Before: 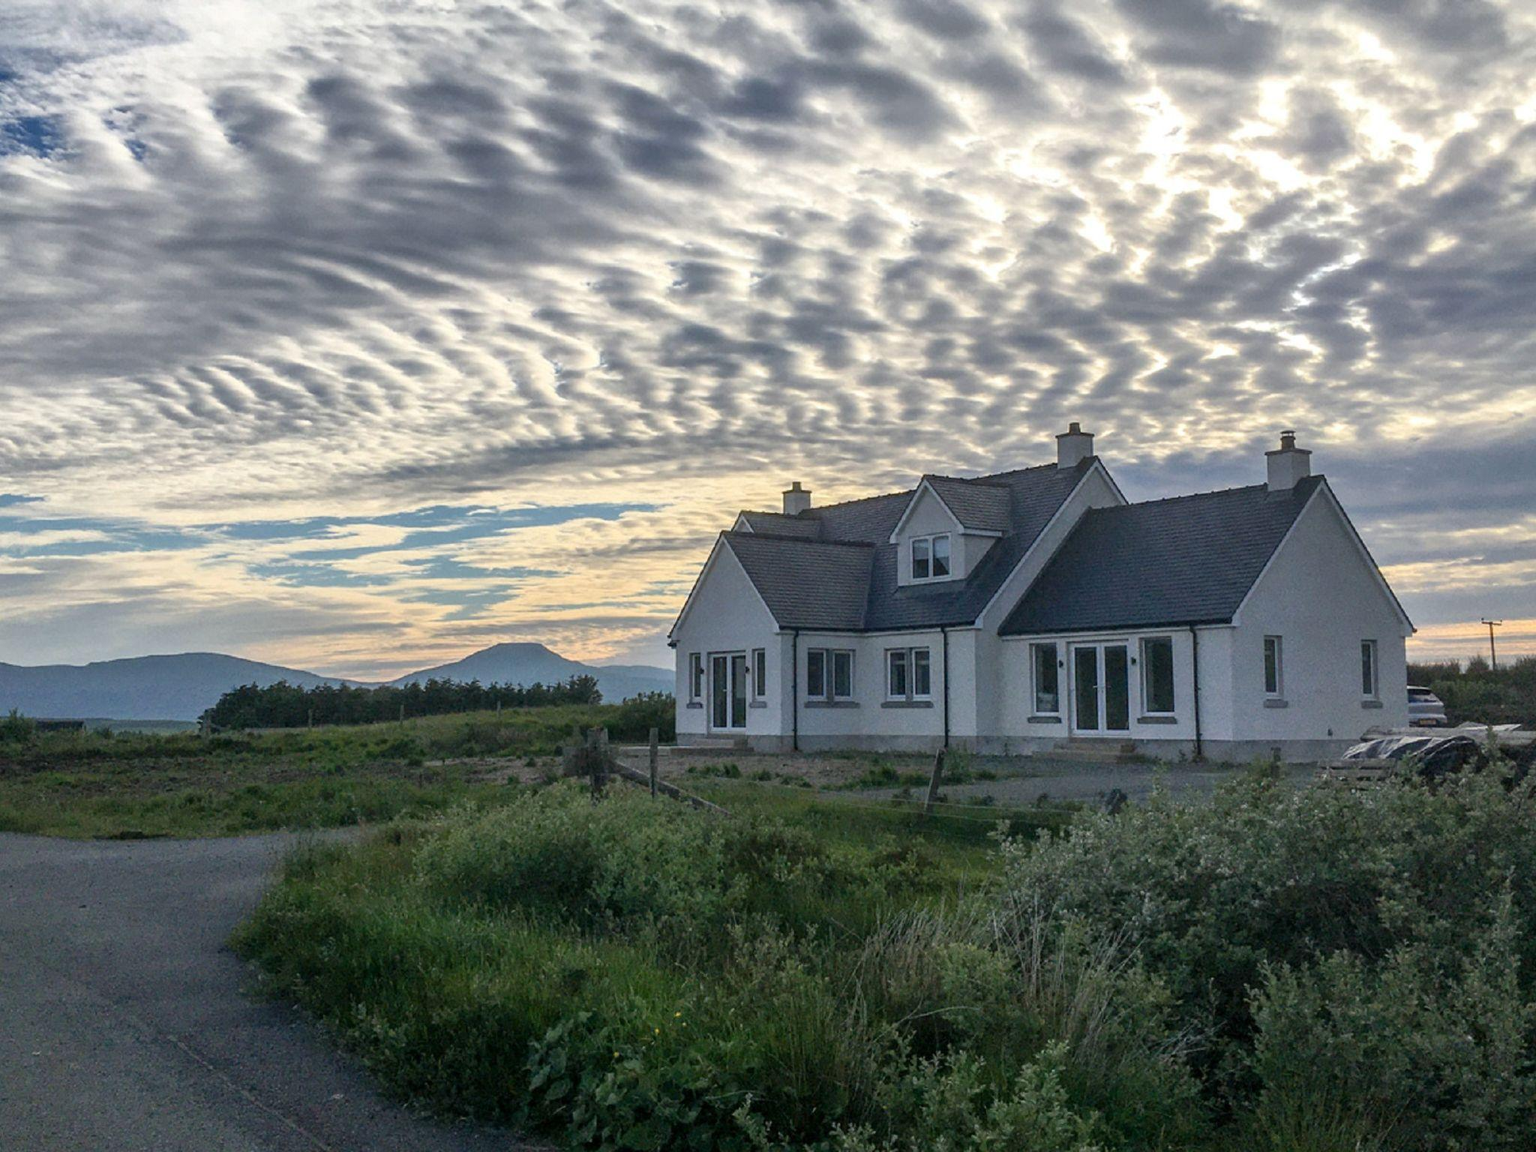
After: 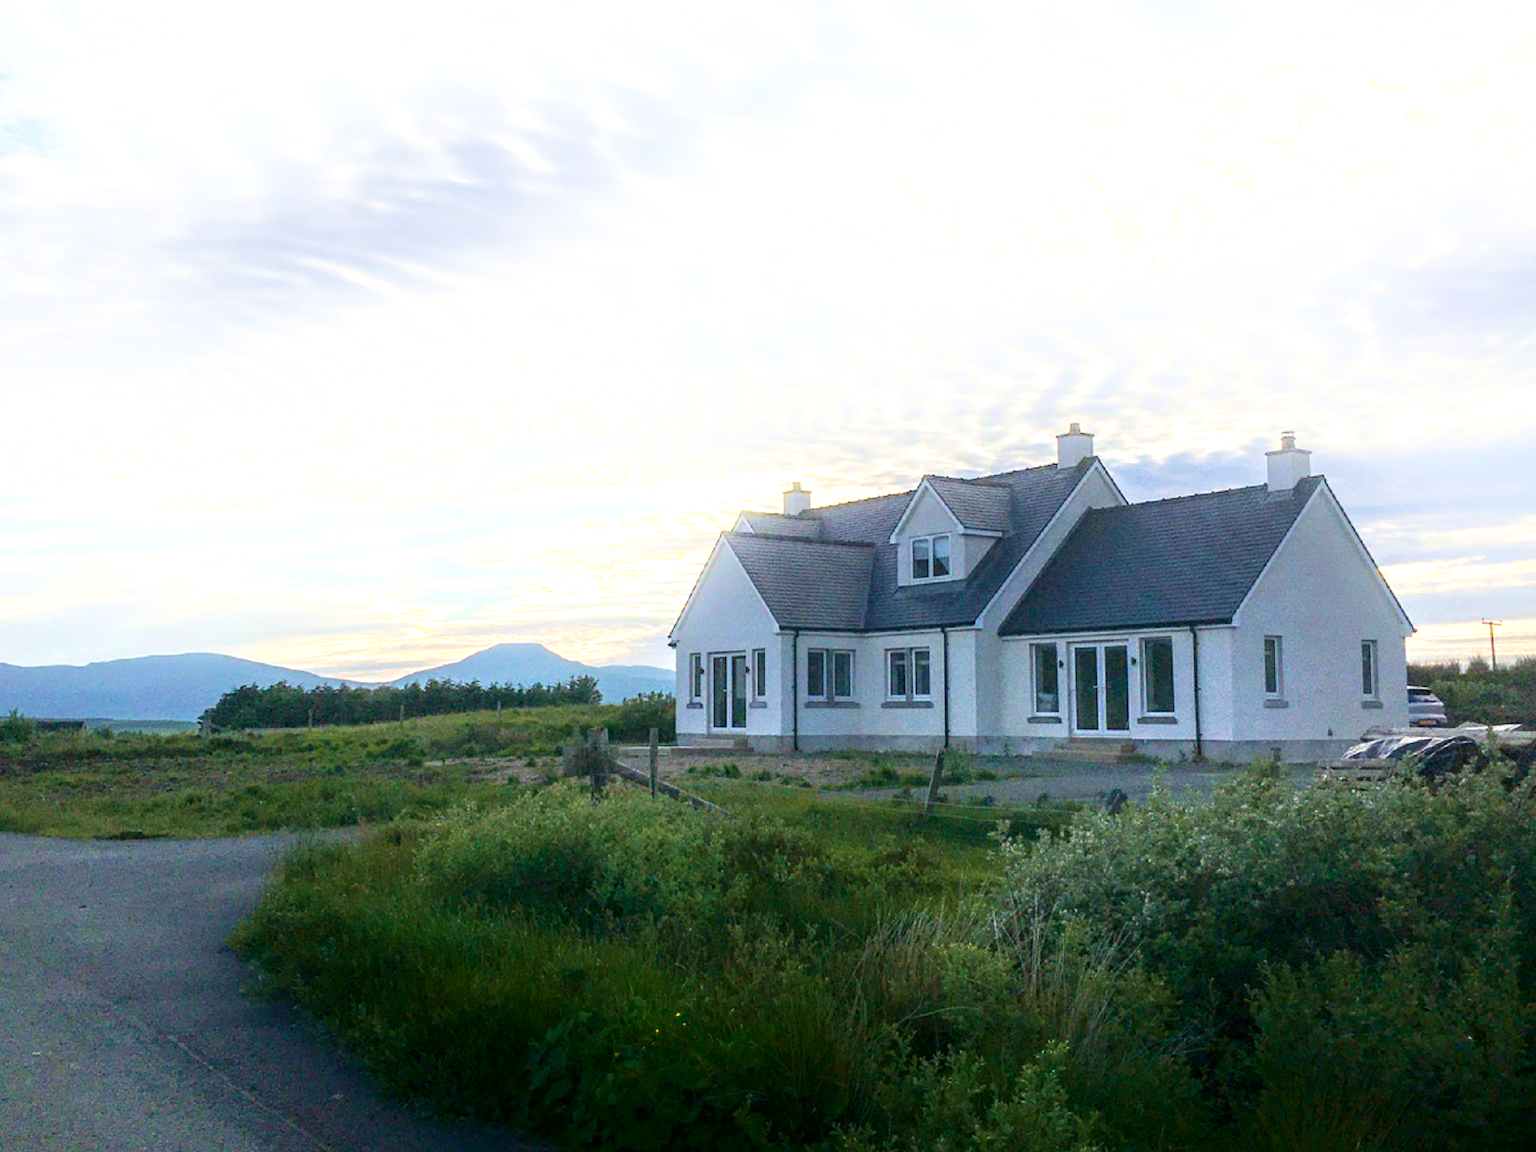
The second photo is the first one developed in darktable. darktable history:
exposure: exposure 0.943 EV, compensate highlight preservation false
shadows and highlights: shadows -90, highlights 90, soften with gaussian
velvia: strength 56%
contrast brightness saturation: saturation -0.05
